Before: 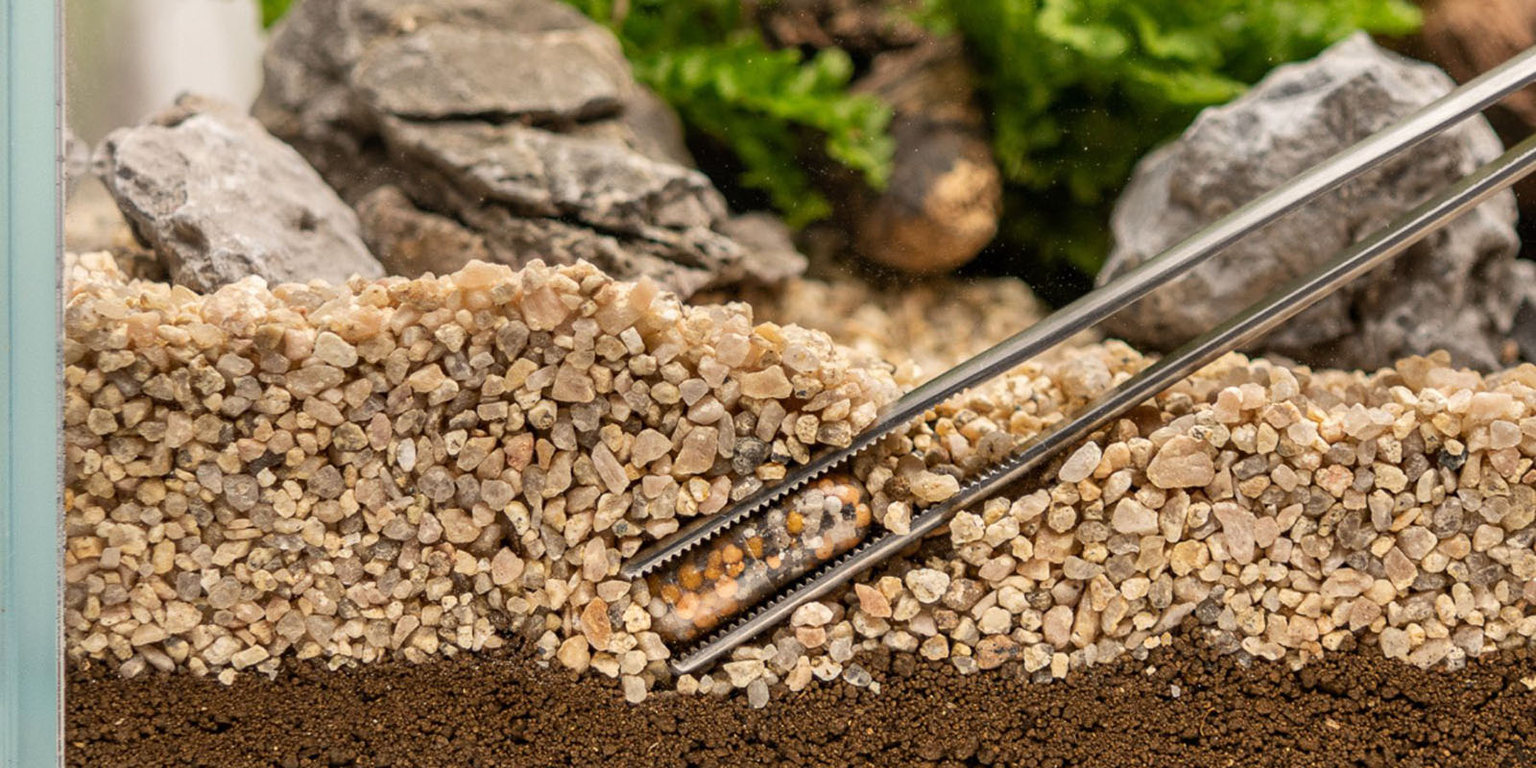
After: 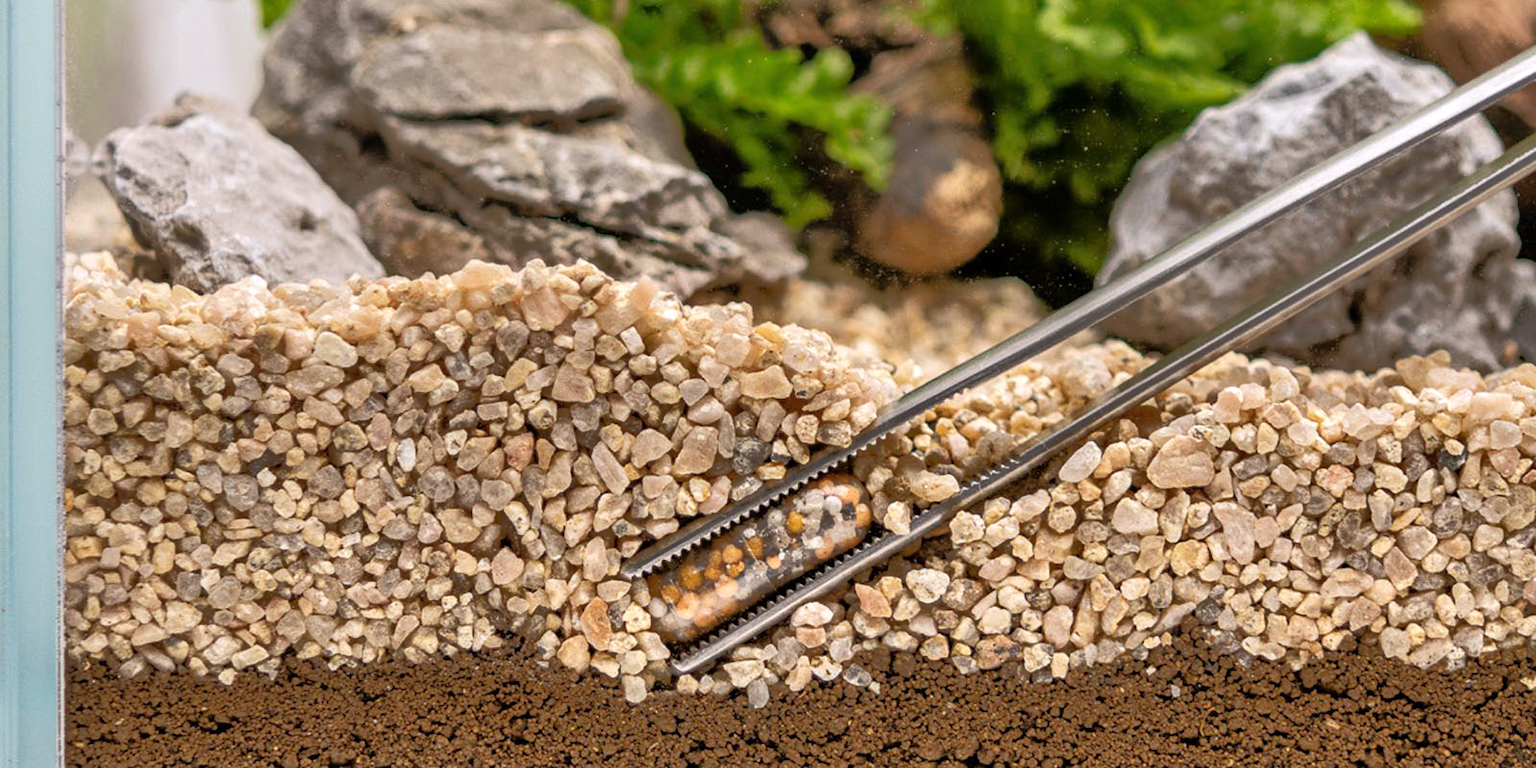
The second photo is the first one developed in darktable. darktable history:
white balance: red 0.984, blue 1.059
tone equalizer: -8 EV -0.528 EV, -7 EV -0.319 EV, -6 EV -0.083 EV, -5 EV 0.413 EV, -4 EV 0.985 EV, -3 EV 0.791 EV, -2 EV -0.01 EV, -1 EV 0.14 EV, +0 EV -0.012 EV, smoothing 1
